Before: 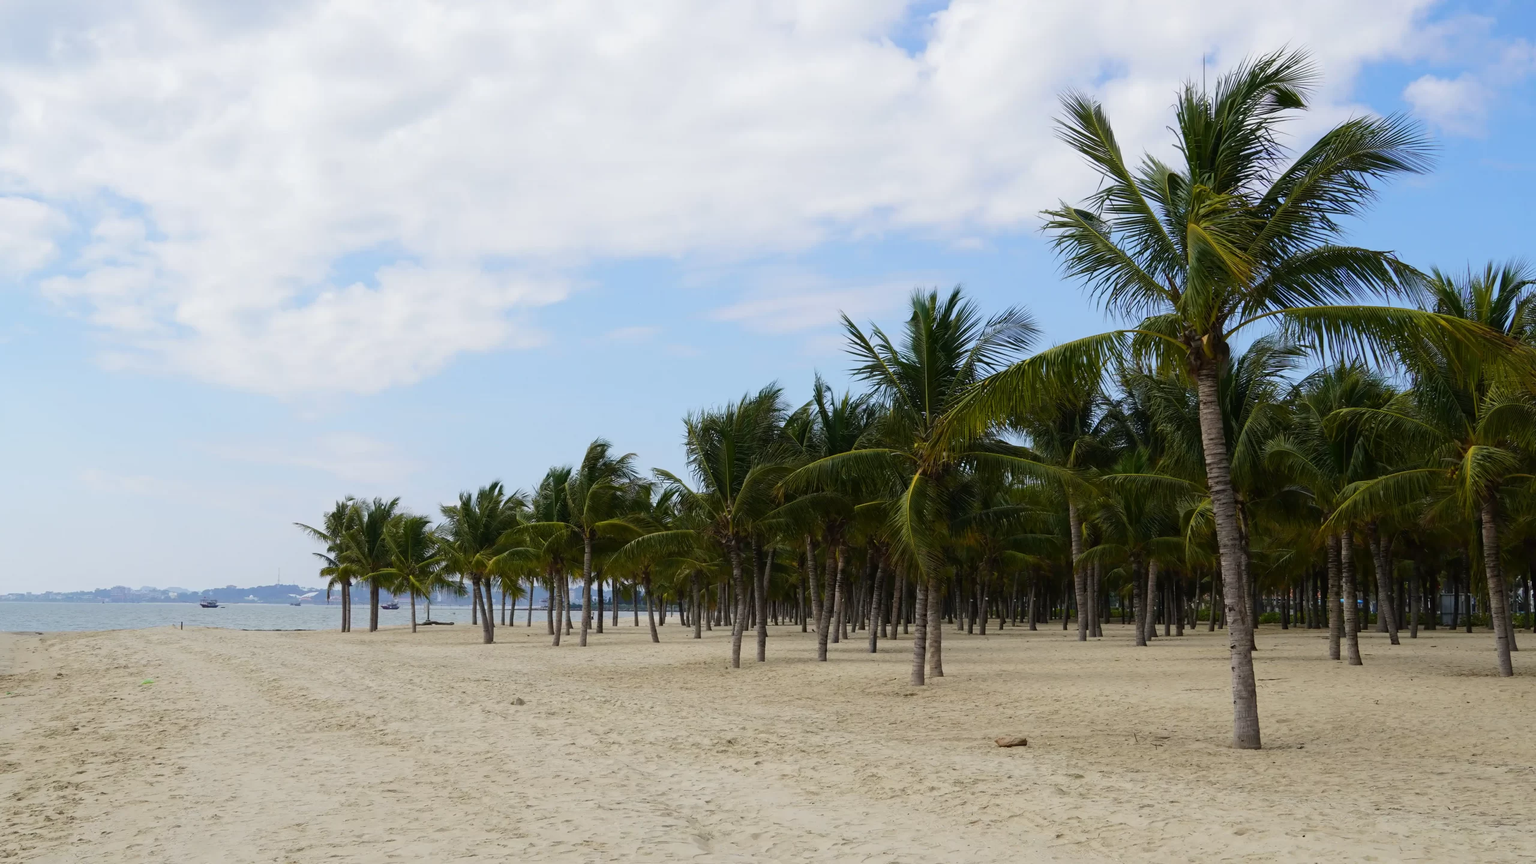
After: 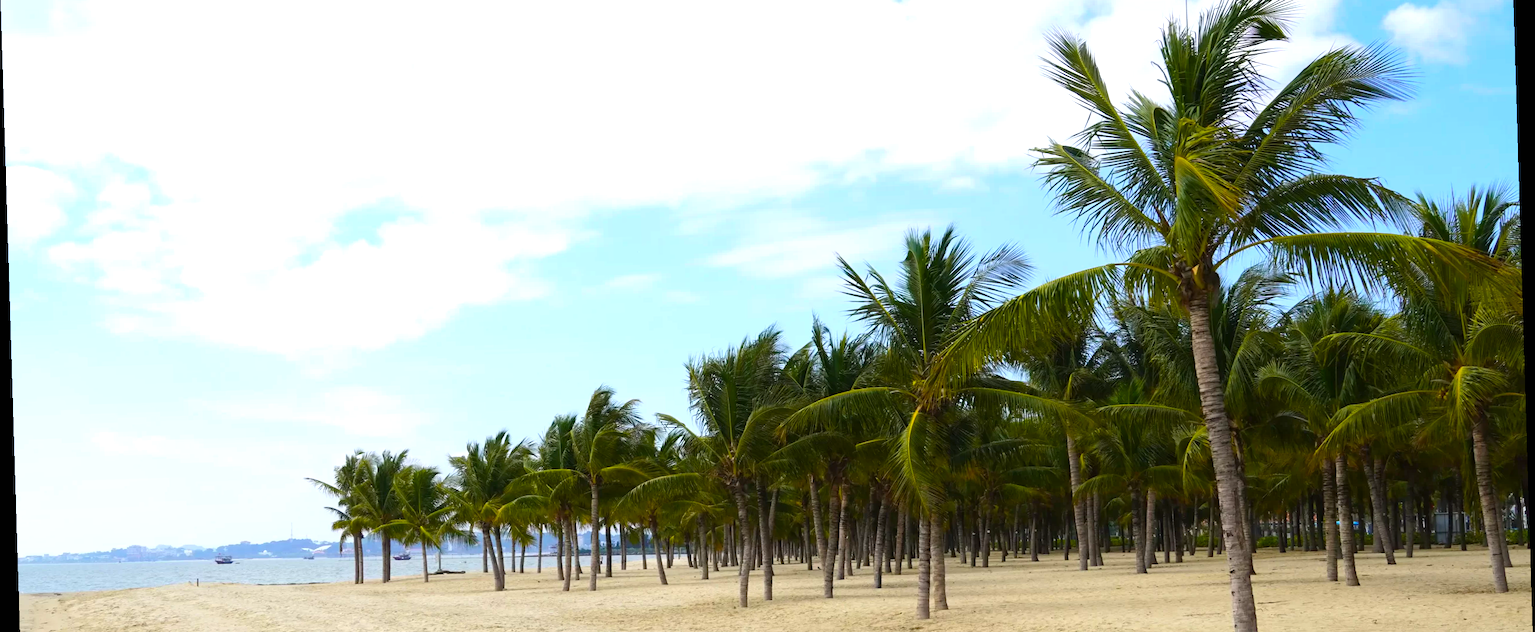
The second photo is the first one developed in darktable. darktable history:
crop and rotate: top 8.293%, bottom 20.996%
exposure: black level correction 0, exposure 0.7 EV, compensate exposure bias true, compensate highlight preservation false
rotate and perspective: rotation -1.75°, automatic cropping off
color balance rgb: perceptual saturation grading › global saturation 25%, global vibrance 20%
